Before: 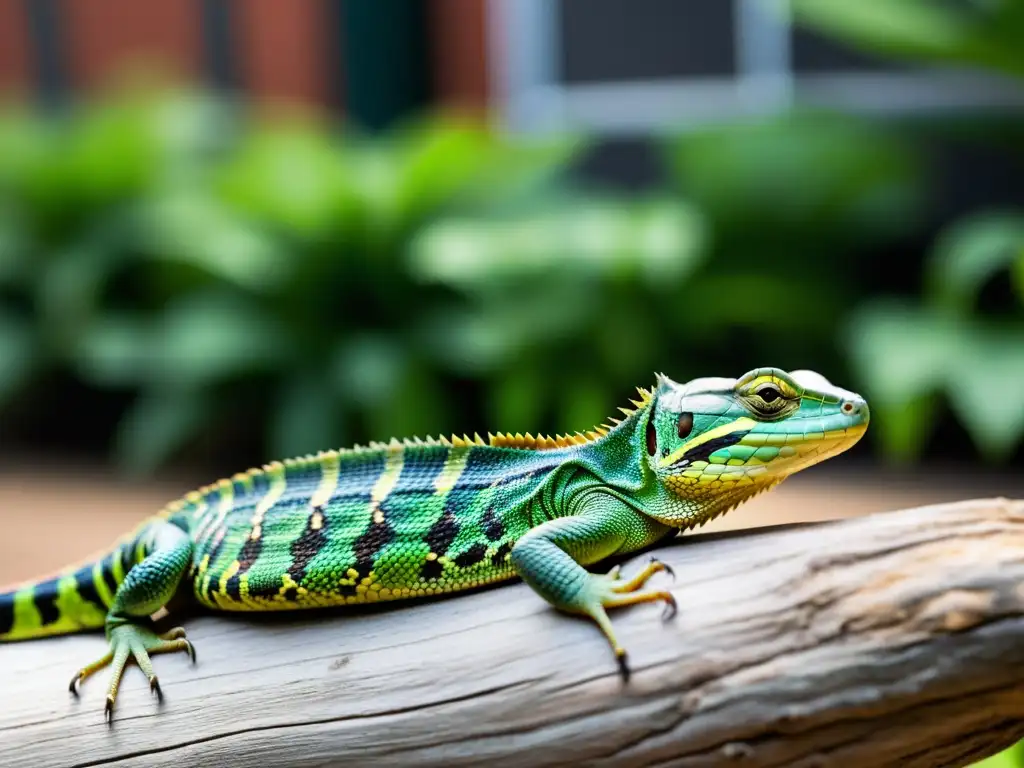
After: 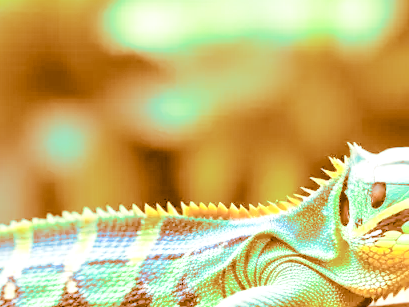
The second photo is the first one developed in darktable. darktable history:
crop: left 30%, top 30%, right 30%, bottom 30%
split-toning: shadows › hue 26°, shadows › saturation 0.92, highlights › hue 40°, highlights › saturation 0.92, balance -63, compress 0%
exposure: black level correction 0, exposure 0.7 EV, compensate exposure bias true, compensate highlight preservation false
contrast brightness saturation: brightness 1
base curve: exposure shift 0, preserve colors none
